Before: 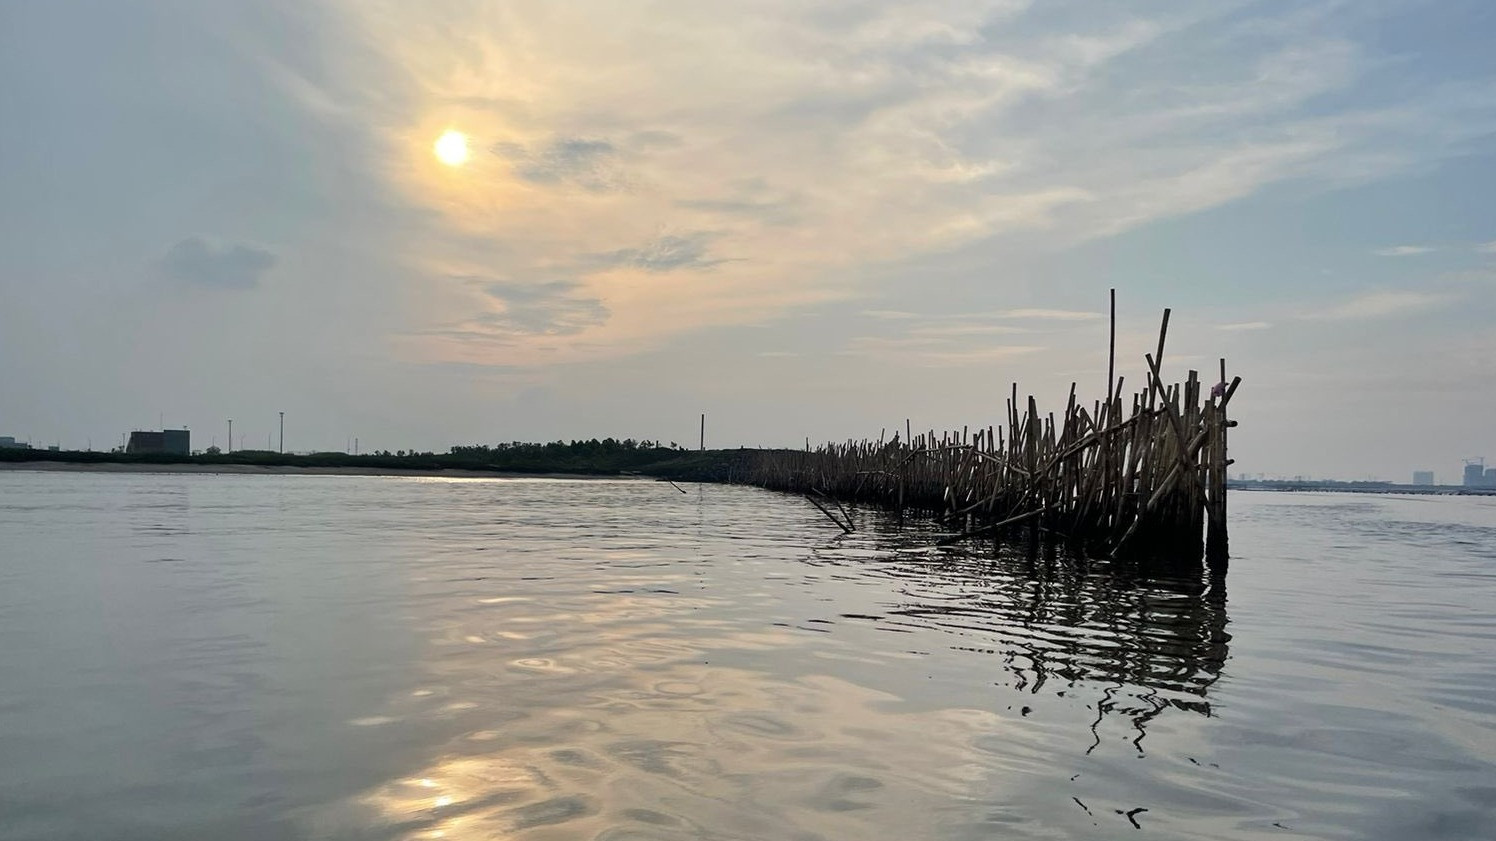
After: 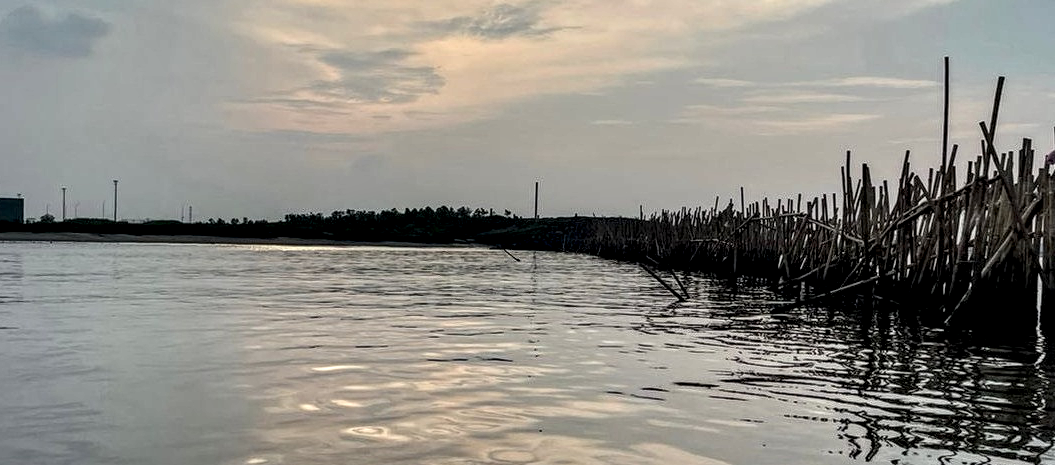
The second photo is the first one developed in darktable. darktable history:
crop: left 11.123%, top 27.61%, right 18.3%, bottom 17.034%
local contrast: highlights 19%, detail 186%
